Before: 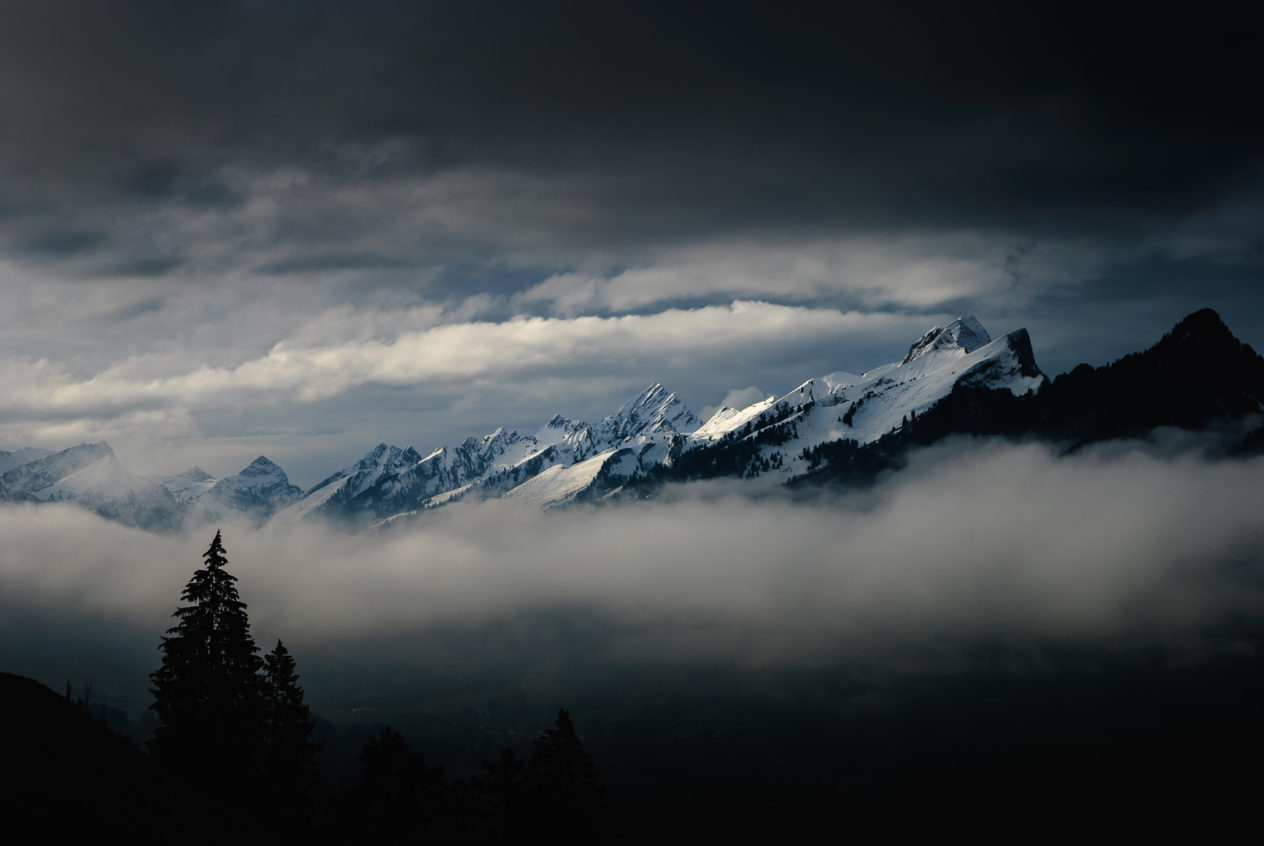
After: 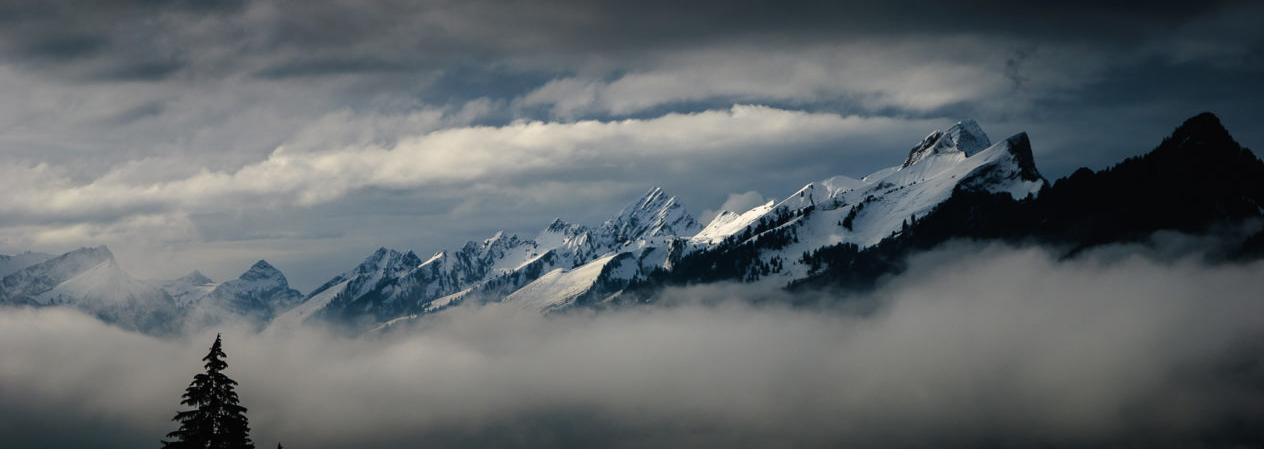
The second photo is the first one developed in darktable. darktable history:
crop and rotate: top 23.271%, bottom 23.617%
